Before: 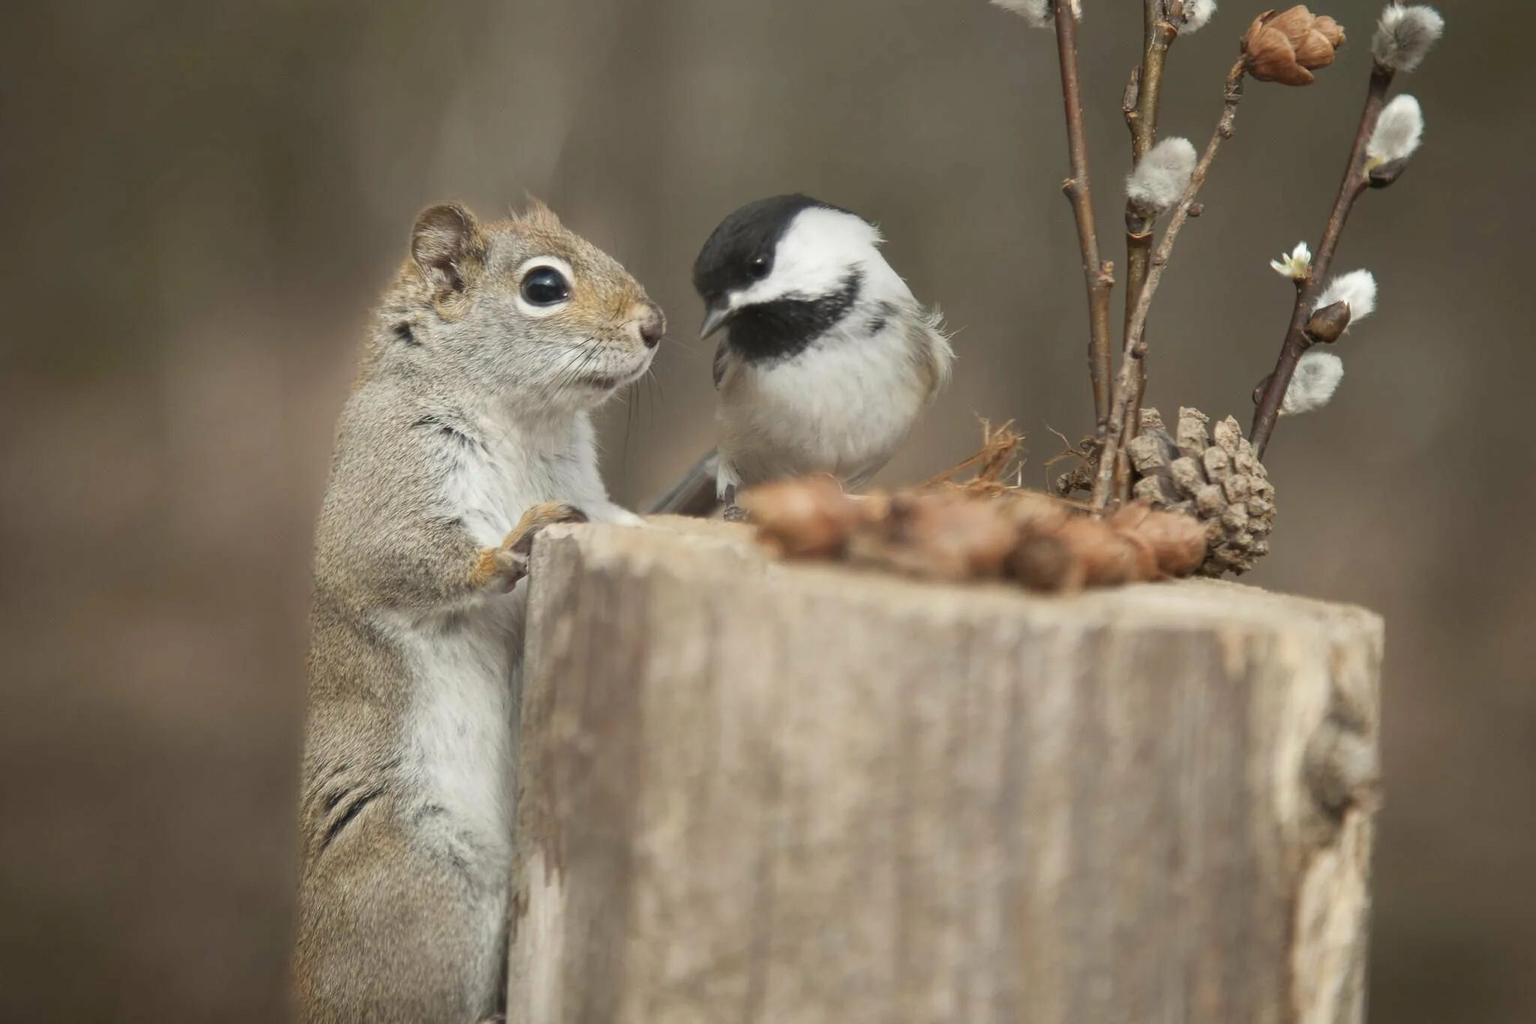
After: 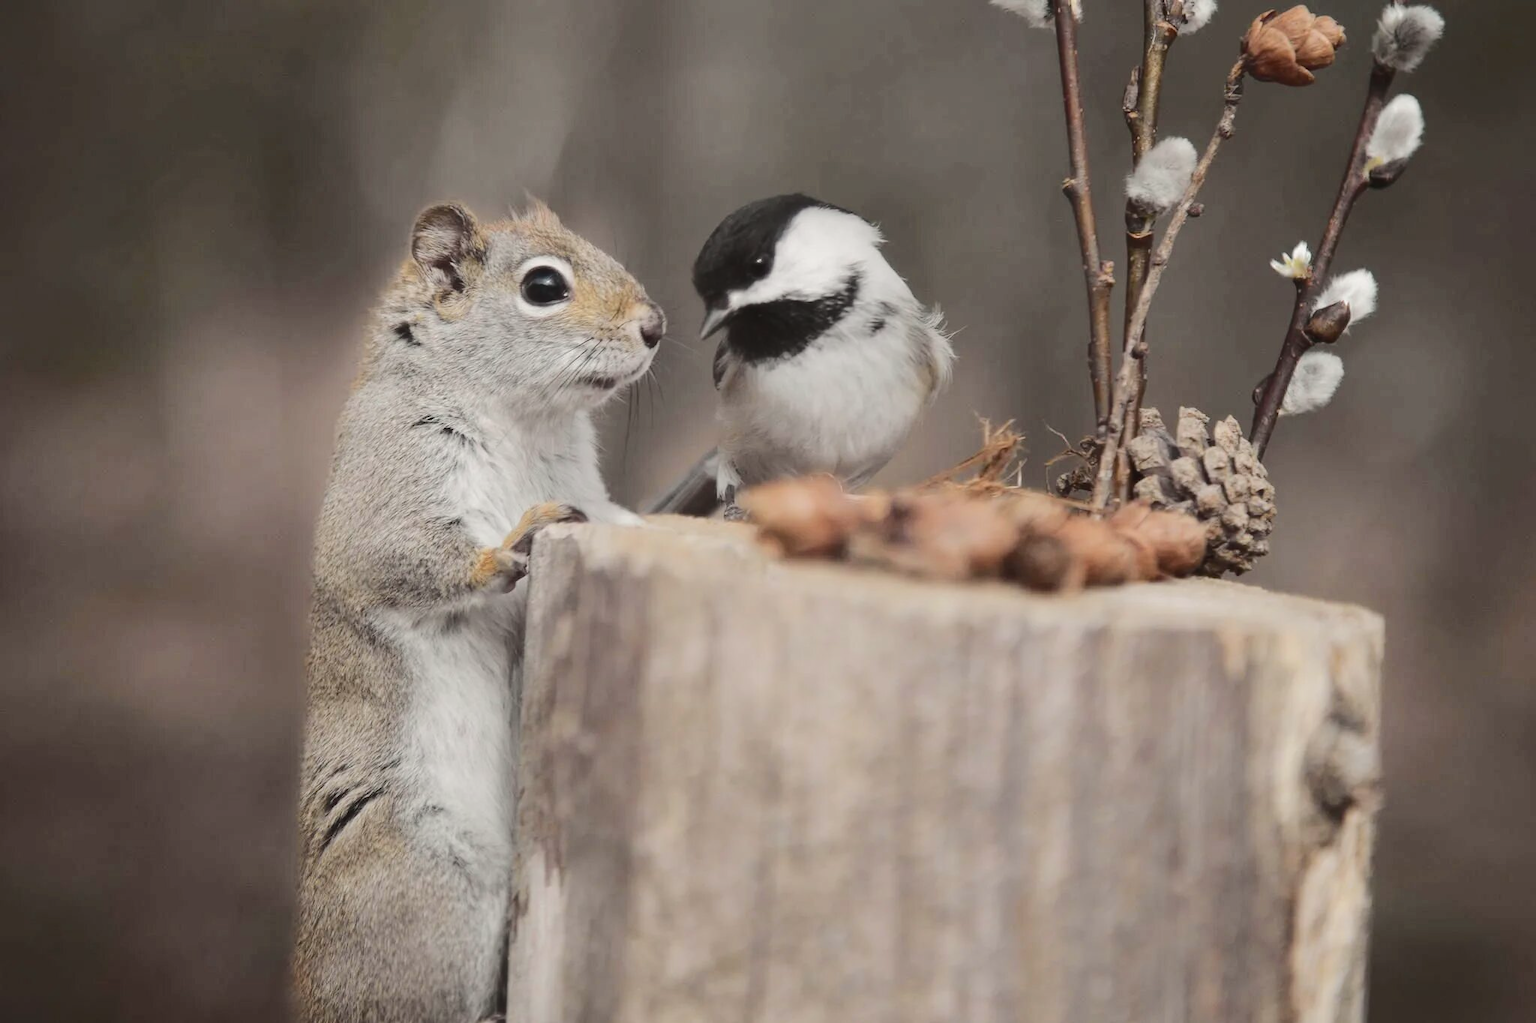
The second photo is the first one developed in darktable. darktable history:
tone curve: curves: ch0 [(0, 0.032) (0.094, 0.08) (0.265, 0.208) (0.41, 0.417) (0.485, 0.524) (0.638, 0.673) (0.845, 0.828) (0.994, 0.964)]; ch1 [(0, 0) (0.161, 0.092) (0.37, 0.302) (0.437, 0.456) (0.469, 0.482) (0.498, 0.504) (0.576, 0.583) (0.644, 0.638) (0.725, 0.765) (1, 1)]; ch2 [(0, 0) (0.352, 0.403) (0.45, 0.469) (0.502, 0.504) (0.54, 0.521) (0.589, 0.576) (1, 1)], color space Lab, independent channels, preserve colors none
